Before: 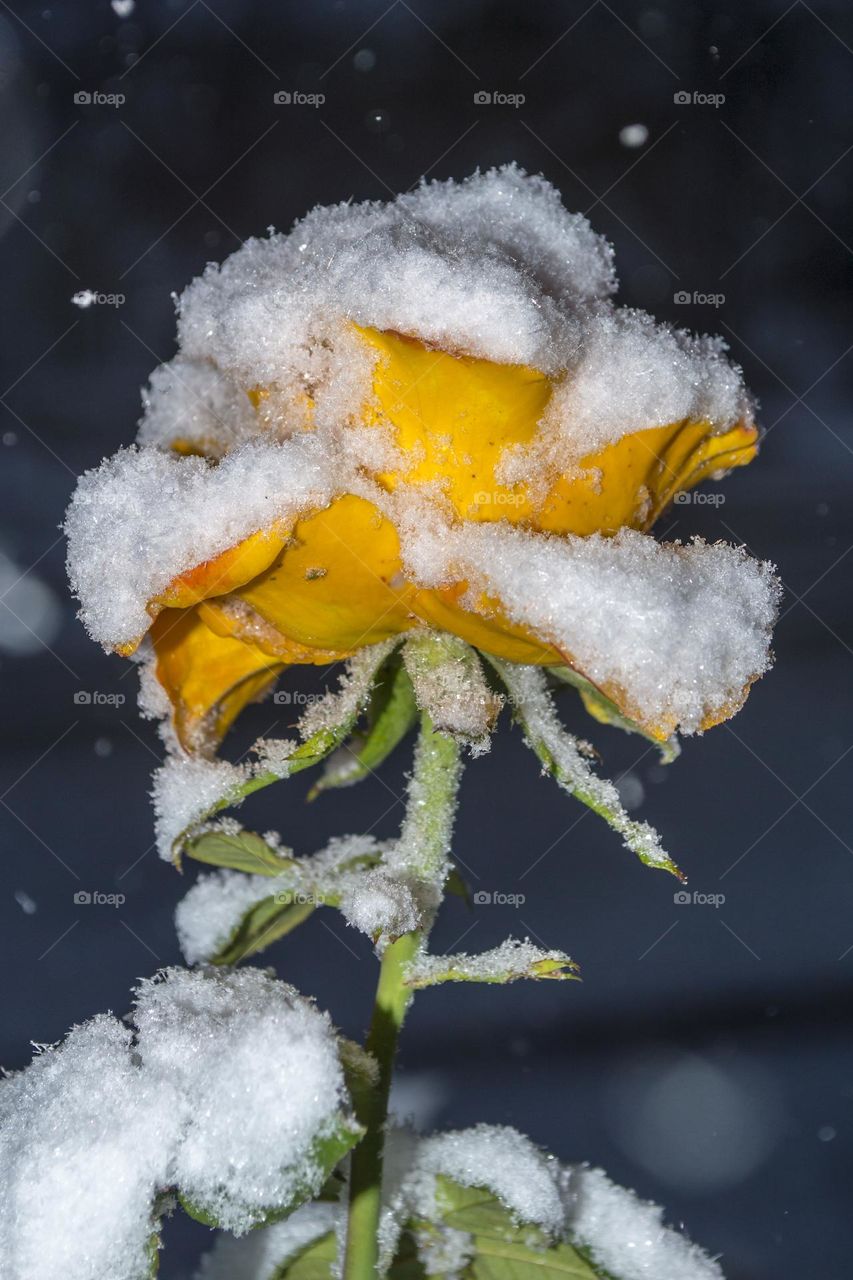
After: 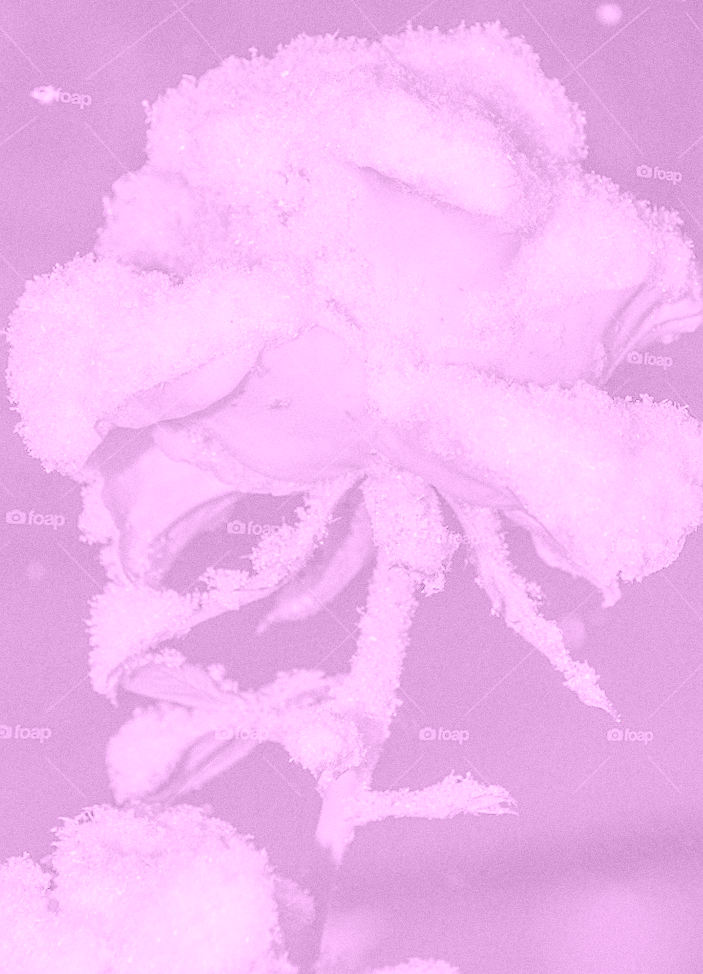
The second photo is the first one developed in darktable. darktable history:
colorize: hue 331.2°, saturation 69%, source mix 30.28%, lightness 69.02%, version 1
grain: coarseness 0.09 ISO
local contrast: highlights 100%, shadows 100%, detail 120%, midtone range 0.2
crop and rotate: angle -3.27°, left 5.211%, top 5.211%, right 4.607%, bottom 4.607%
shadows and highlights: on, module defaults
rotate and perspective: rotation -0.013°, lens shift (vertical) -0.027, lens shift (horizontal) 0.178, crop left 0.016, crop right 0.989, crop top 0.082, crop bottom 0.918
sharpen: on, module defaults
